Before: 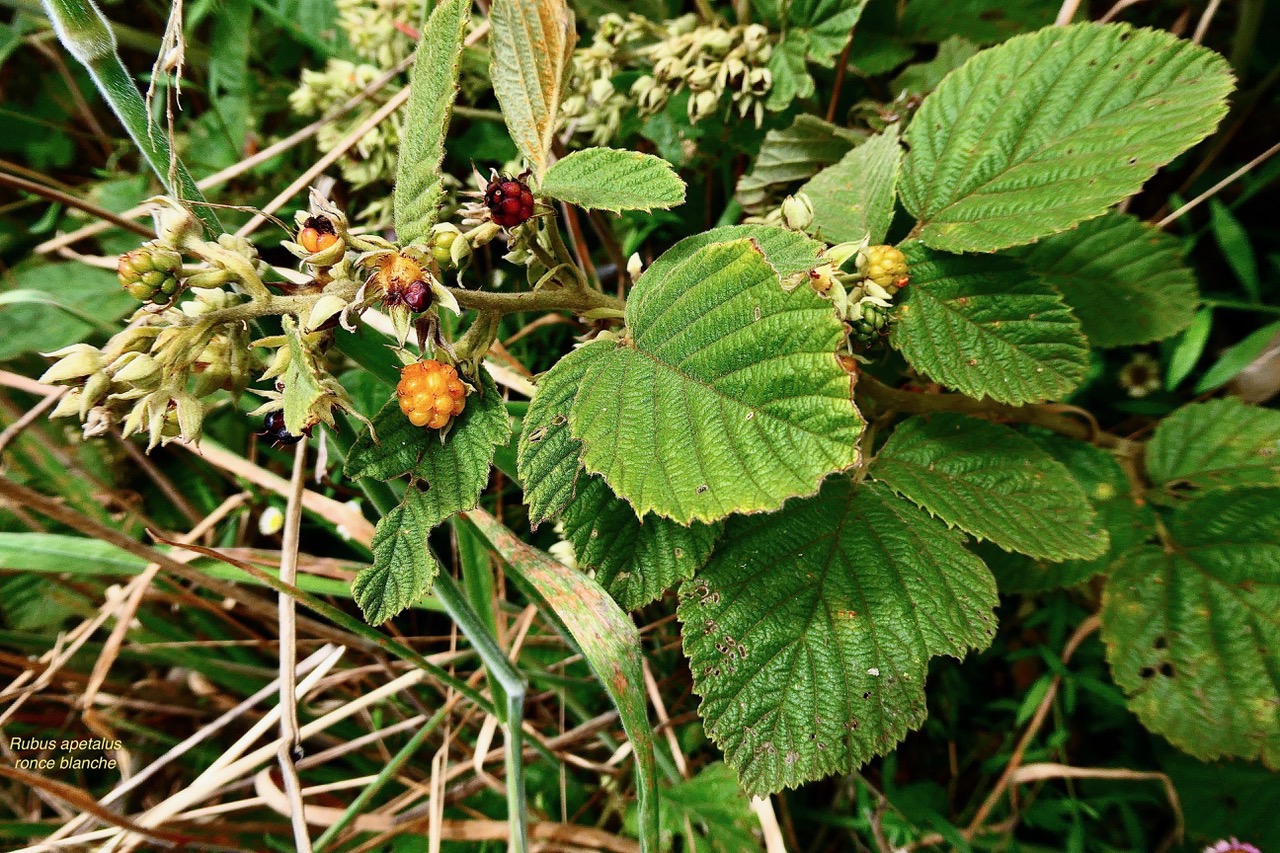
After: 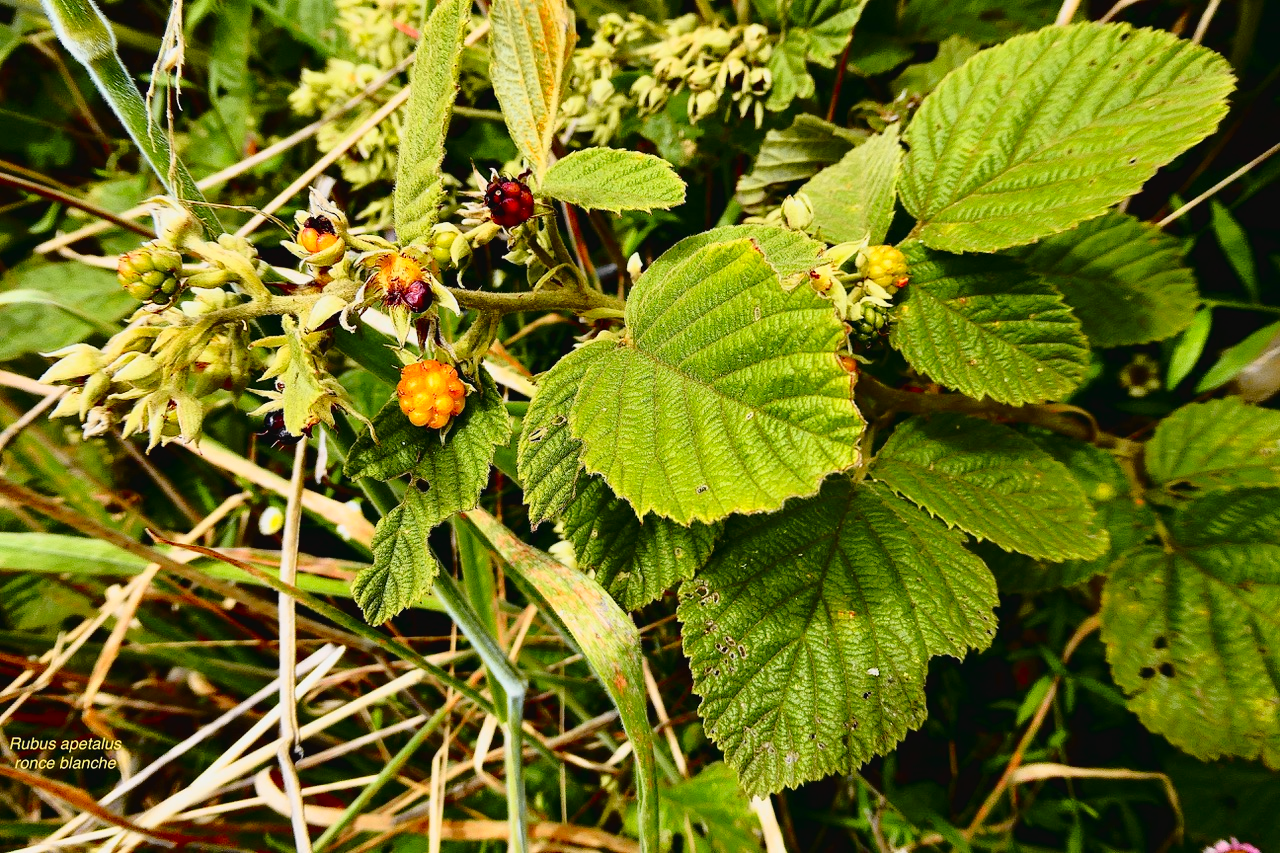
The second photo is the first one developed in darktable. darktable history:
tone curve: curves: ch0 [(0, 0.029) (0.168, 0.142) (0.359, 0.44) (0.469, 0.544) (0.634, 0.722) (0.858, 0.903) (1, 0.968)]; ch1 [(0, 0) (0.437, 0.453) (0.472, 0.47) (0.502, 0.502) (0.54, 0.534) (0.57, 0.592) (0.618, 0.66) (0.699, 0.749) (0.859, 0.919) (1, 1)]; ch2 [(0, 0) (0.33, 0.301) (0.421, 0.443) (0.476, 0.498) (0.505, 0.503) (0.547, 0.557) (0.586, 0.634) (0.608, 0.676) (1, 1)], color space Lab, independent channels, preserve colors none
